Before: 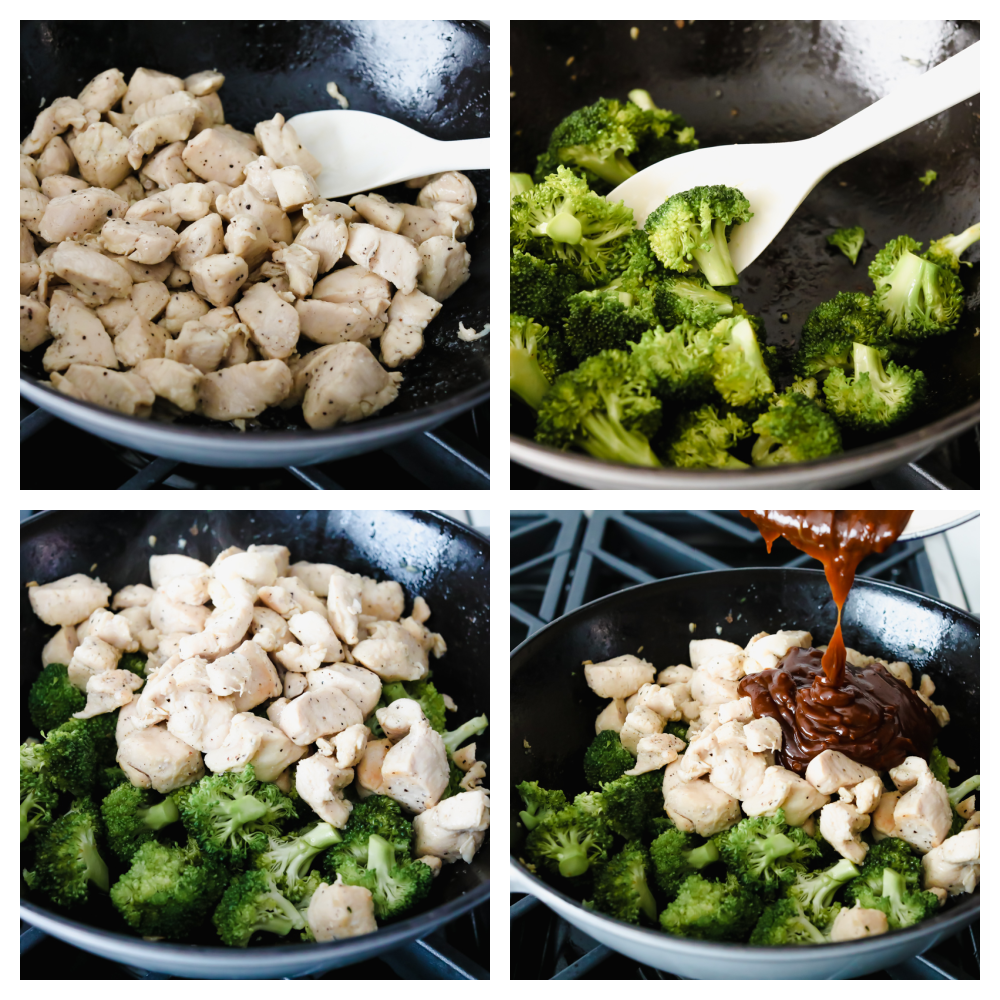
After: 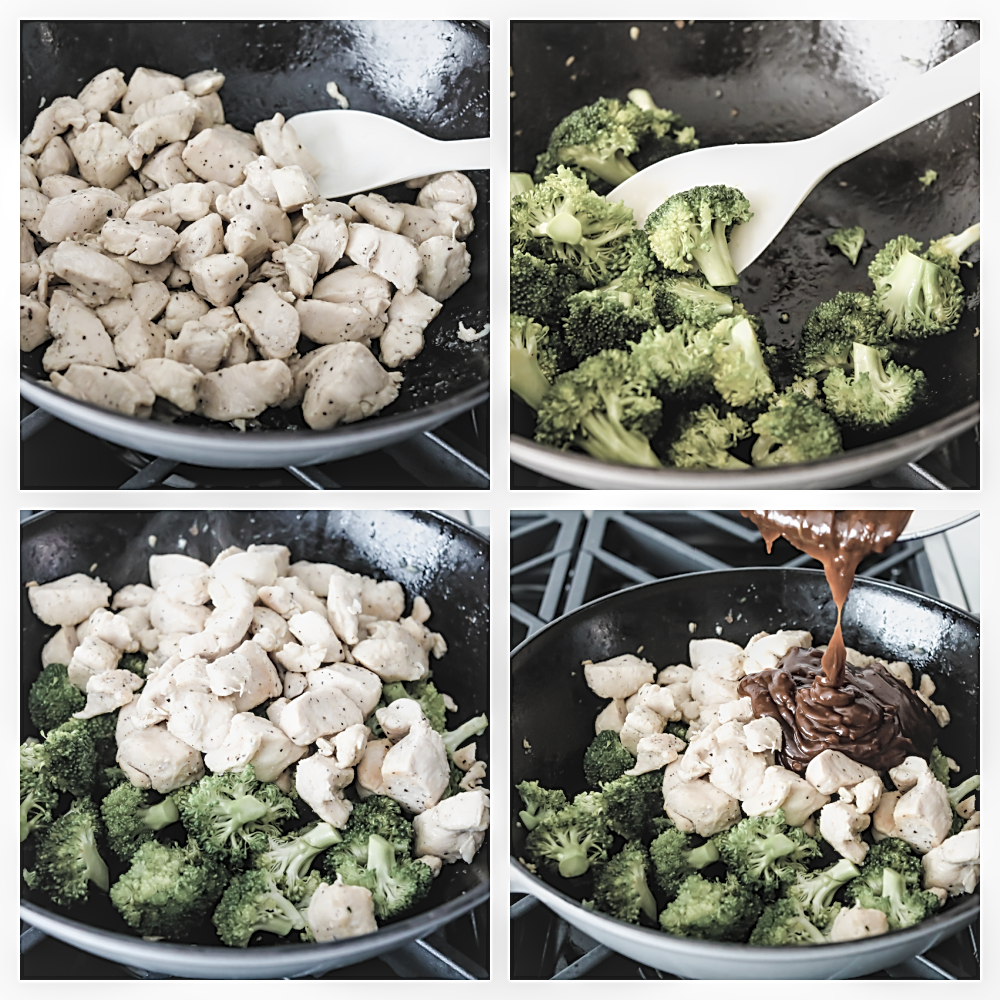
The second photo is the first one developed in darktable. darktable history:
local contrast: on, module defaults
contrast brightness saturation: brightness 0.185, saturation -0.491
sharpen: on, module defaults
